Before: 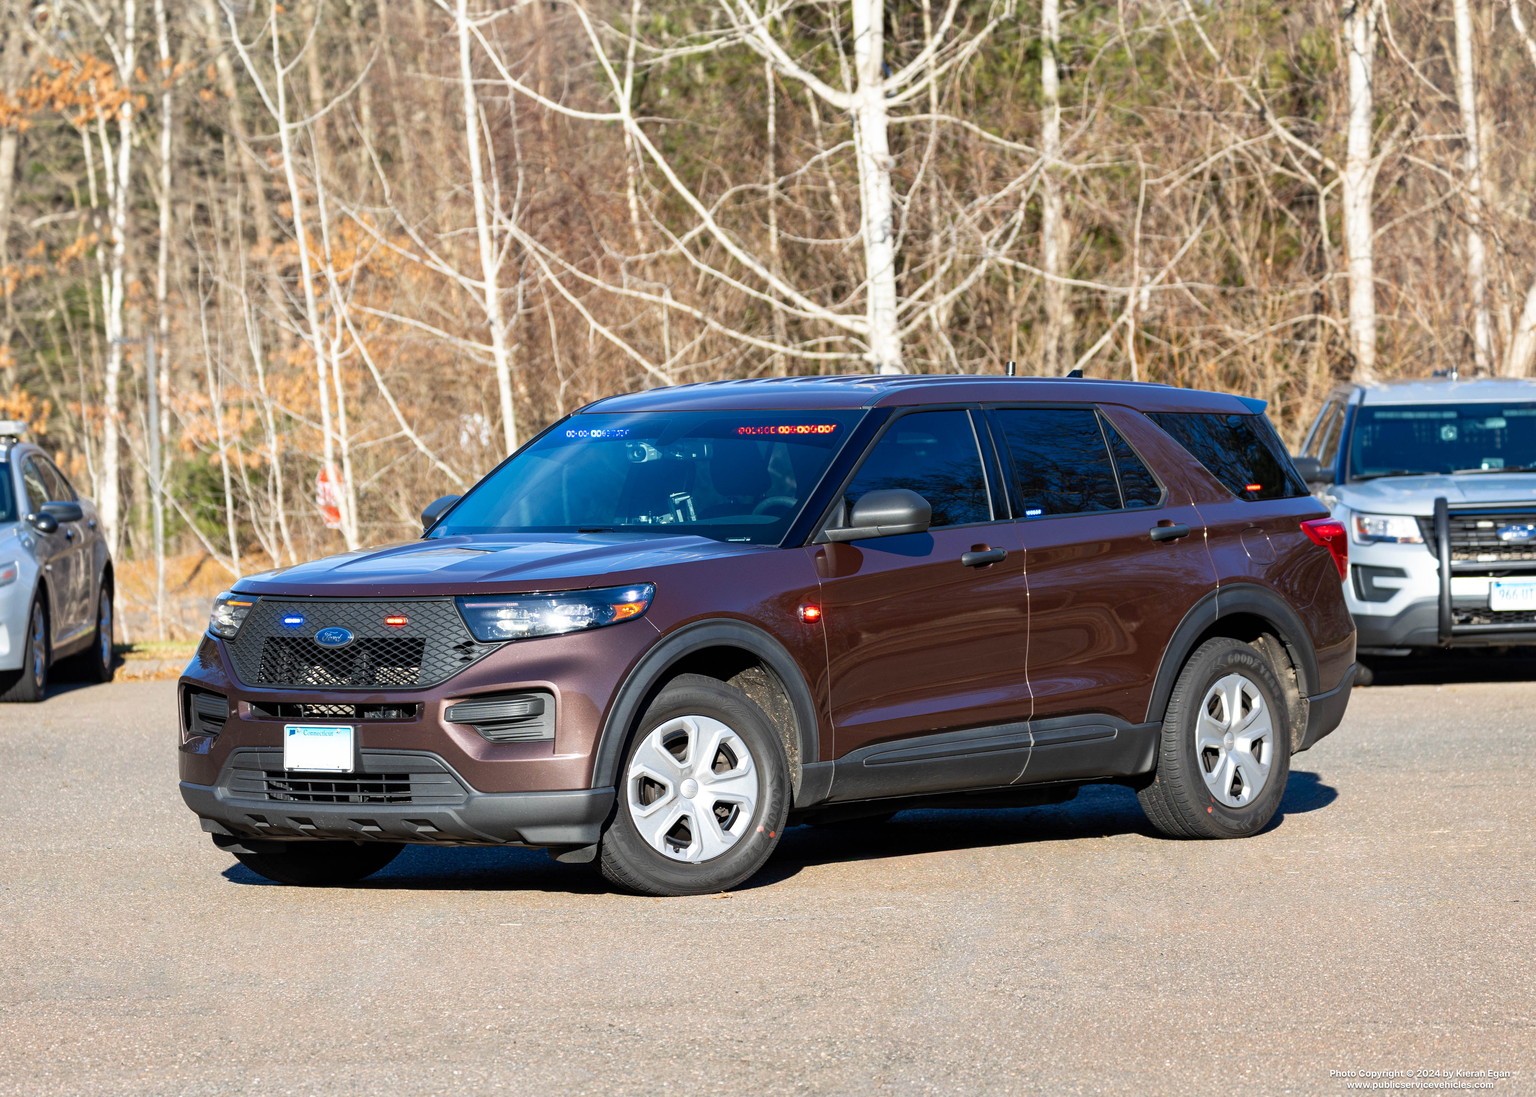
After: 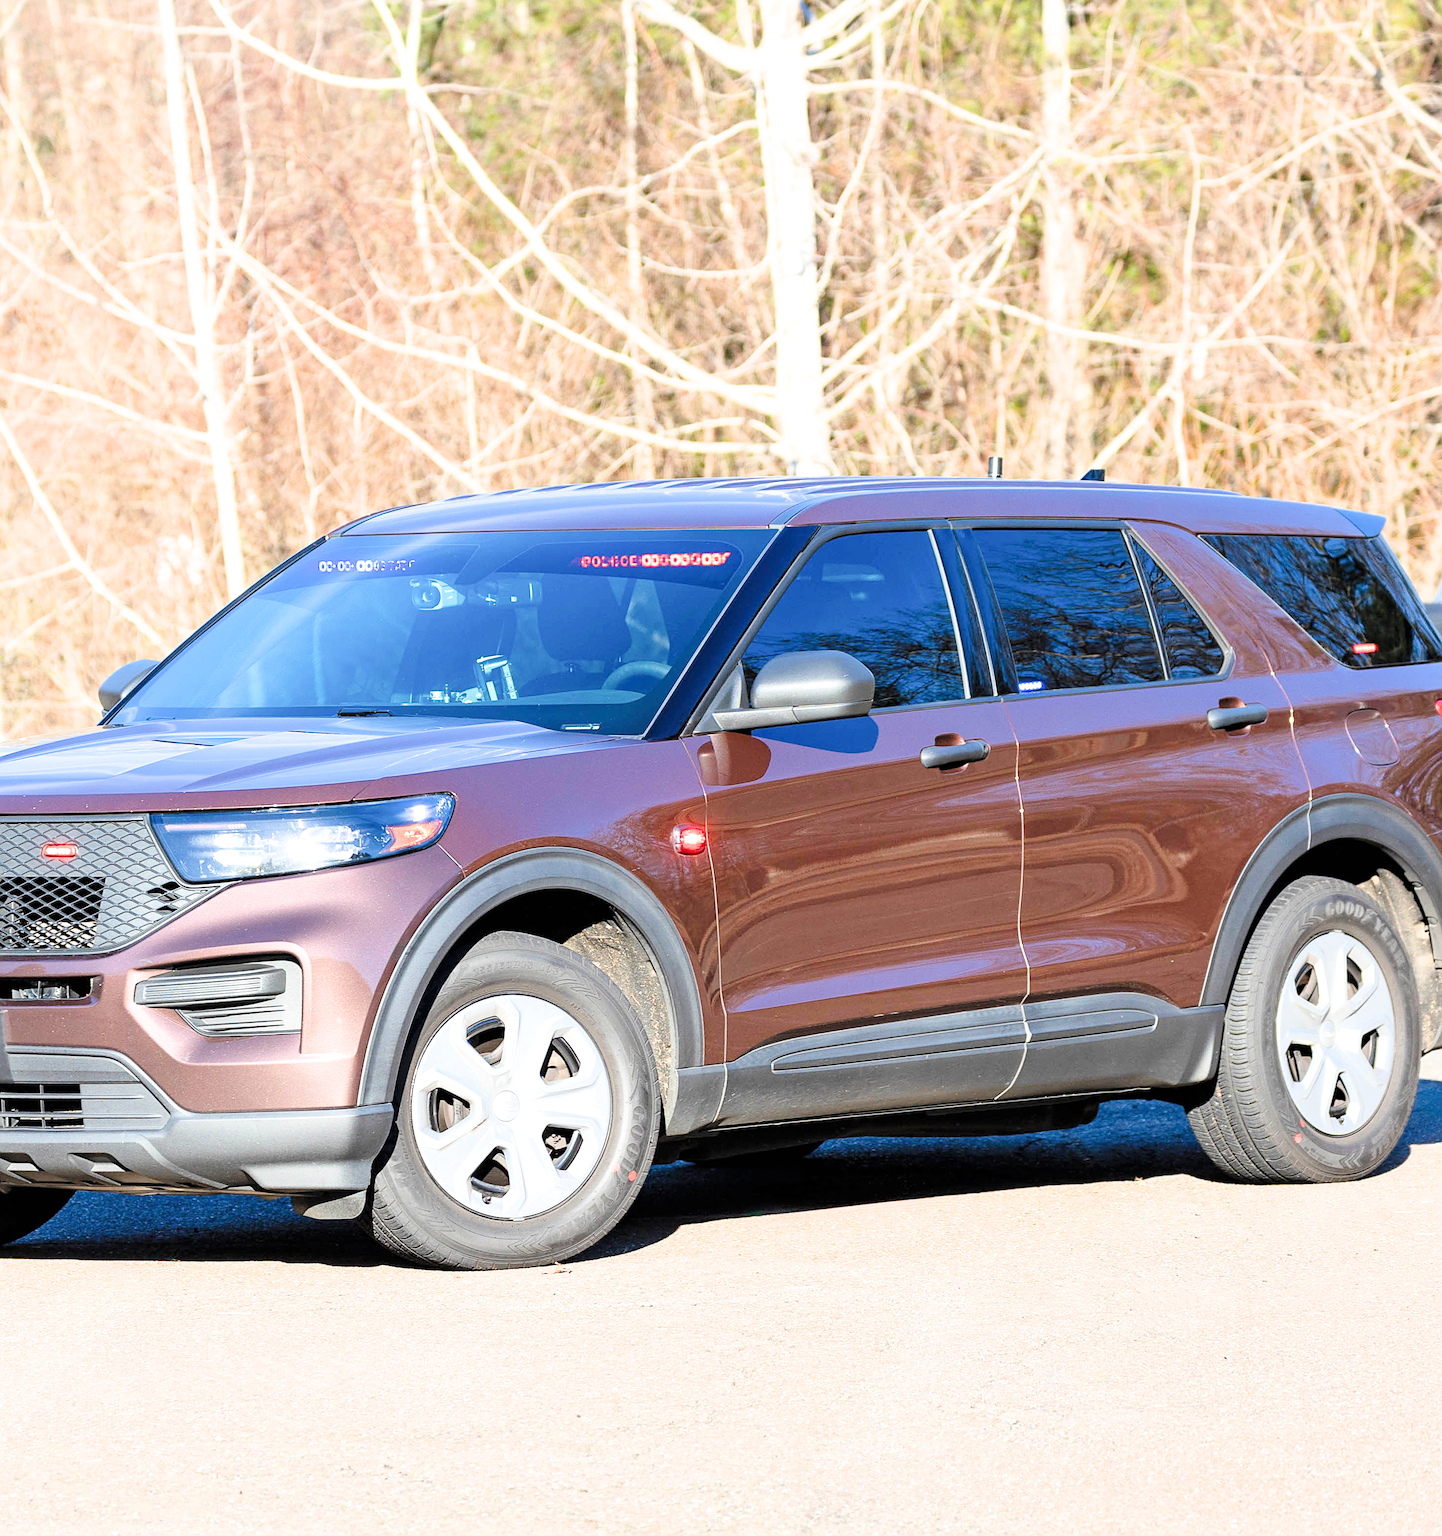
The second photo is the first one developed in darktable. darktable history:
filmic rgb: black relative exposure -7.65 EV, white relative exposure 4.56 EV, threshold 3.02 EV, hardness 3.61, enable highlight reconstruction true
exposure: black level correction 0, exposure 2.411 EV, compensate highlight preservation false
crop and rotate: left 23.227%, top 5.63%, right 15.048%, bottom 2.336%
sharpen: on, module defaults
